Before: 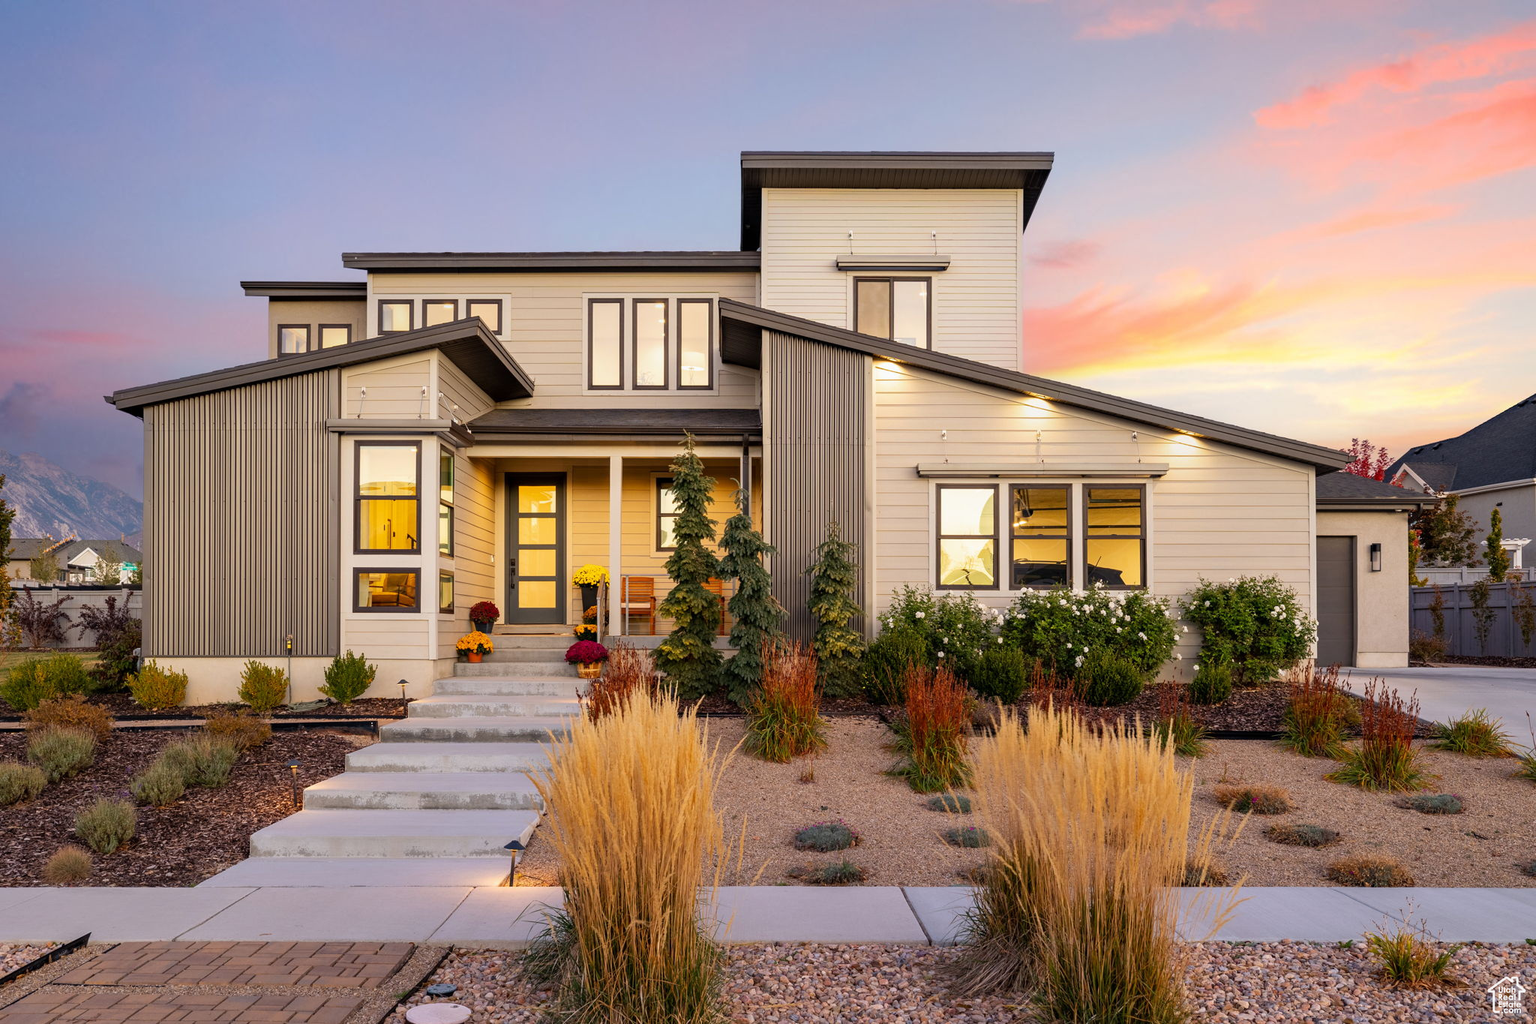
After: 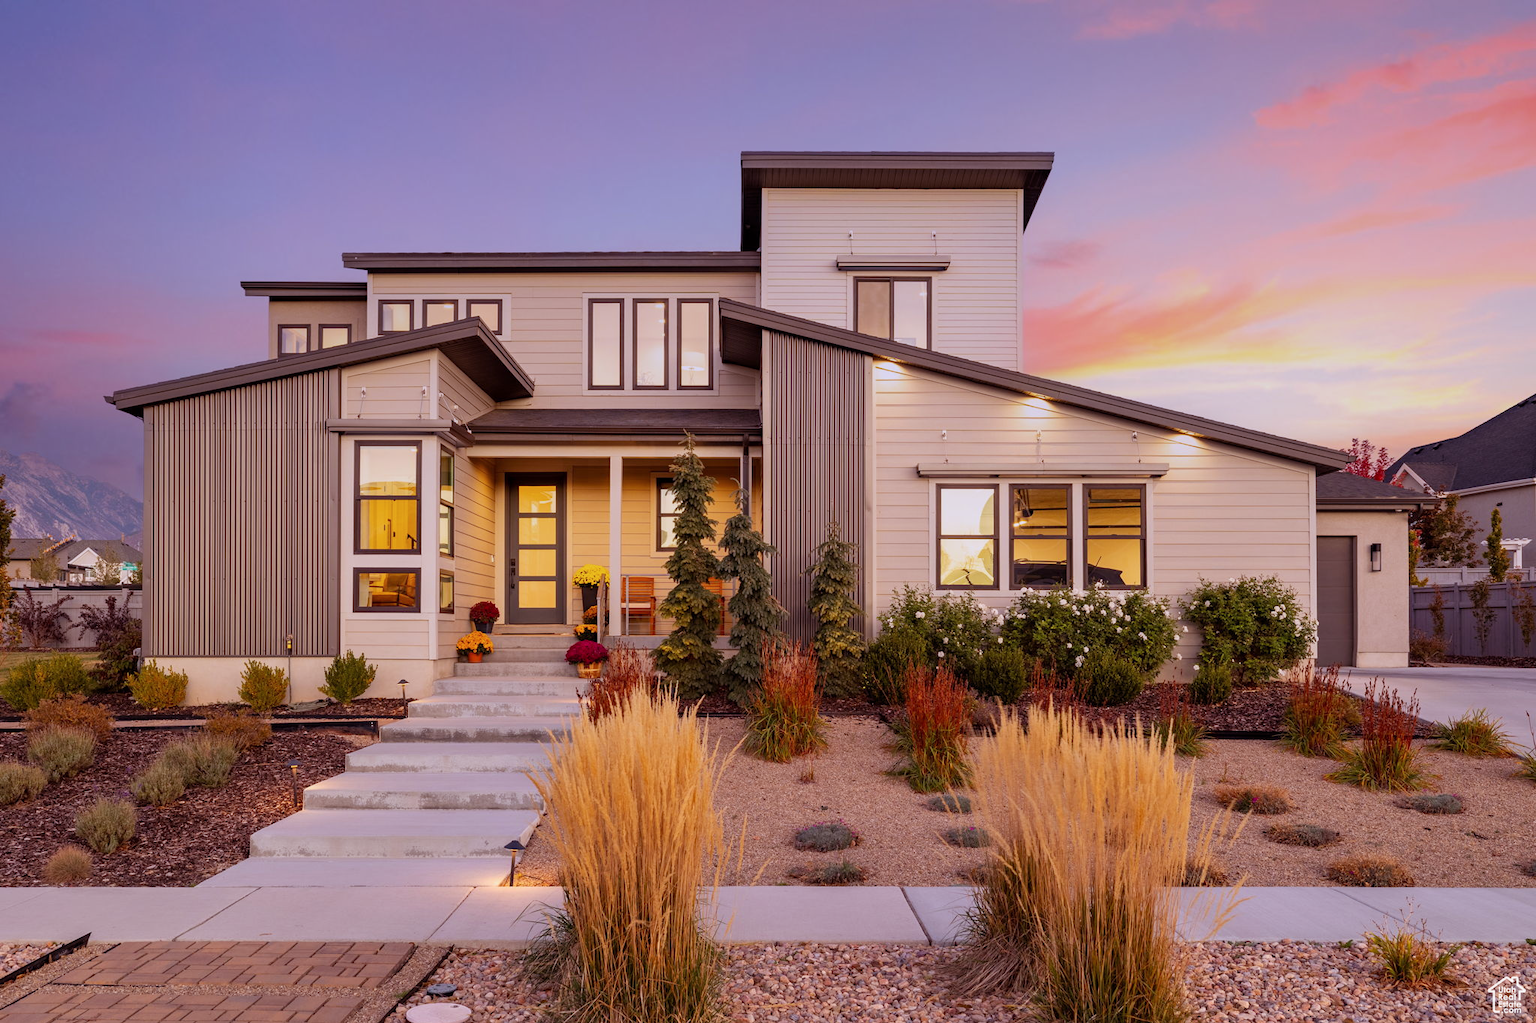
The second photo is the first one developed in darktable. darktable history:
graduated density: hue 238.83°, saturation 50%
rgb levels: mode RGB, independent channels, levels [[0, 0.474, 1], [0, 0.5, 1], [0, 0.5, 1]]
